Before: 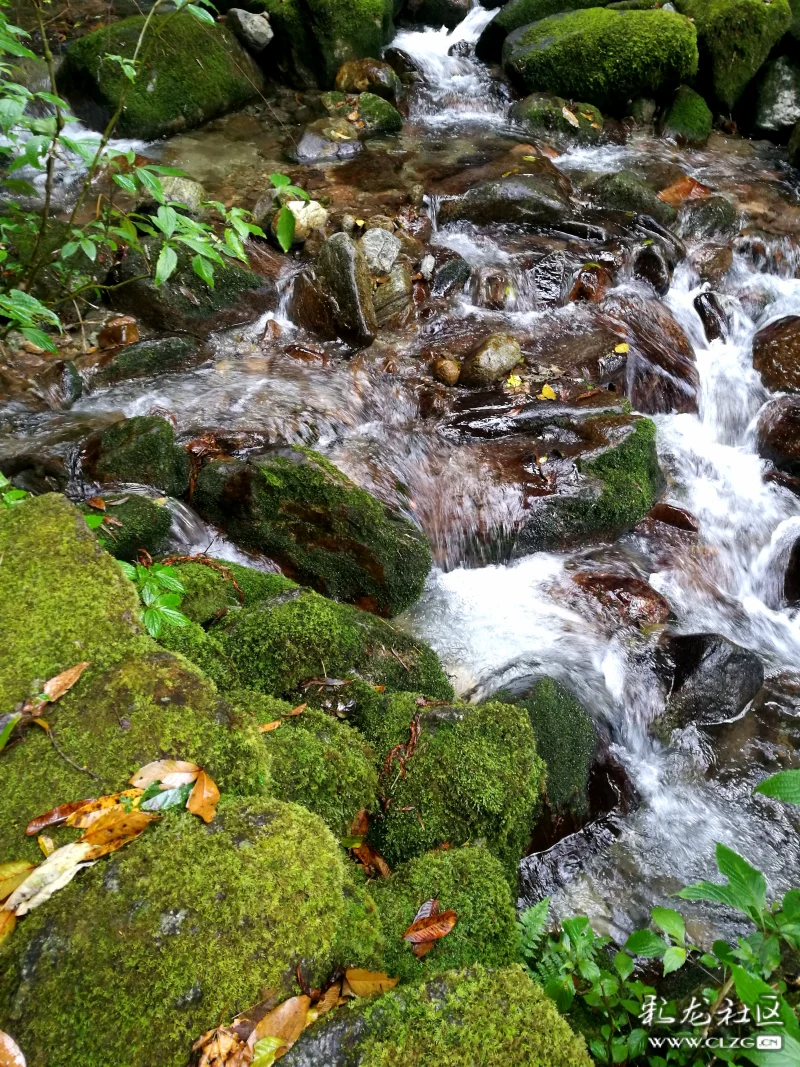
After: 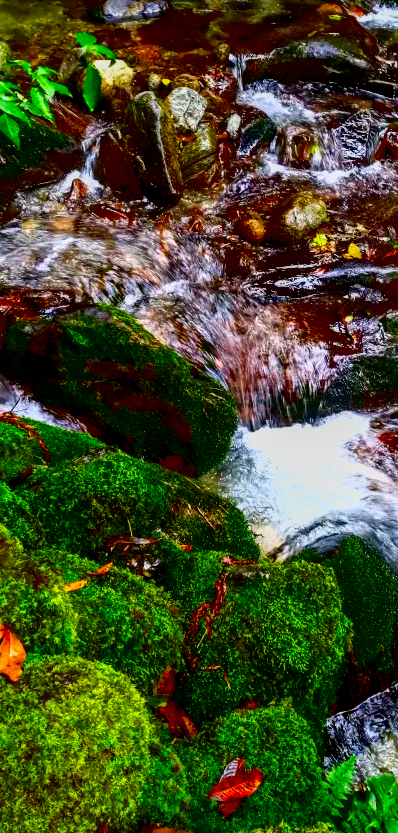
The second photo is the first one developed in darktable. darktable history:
base curve: curves: ch0 [(0, 0) (0.025, 0.046) (0.112, 0.277) (0.467, 0.74) (0.814, 0.929) (1, 0.942)]
exposure: black level correction 0.004, exposure 0.015 EV, compensate highlight preservation false
contrast brightness saturation: brightness -0.986, saturation 0.994
crop and rotate: angle 0.014°, left 24.311%, top 13.248%, right 25.942%, bottom 8.614%
local contrast: on, module defaults
